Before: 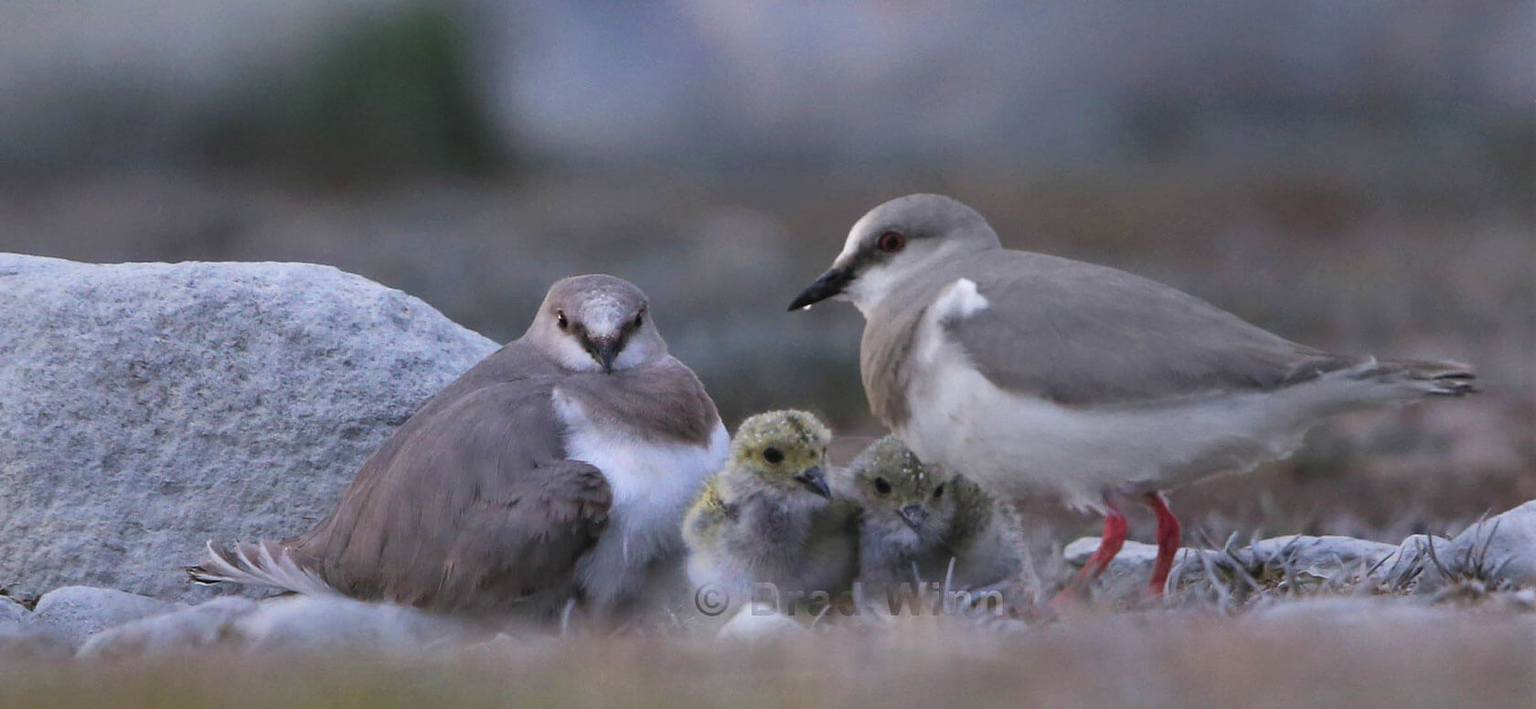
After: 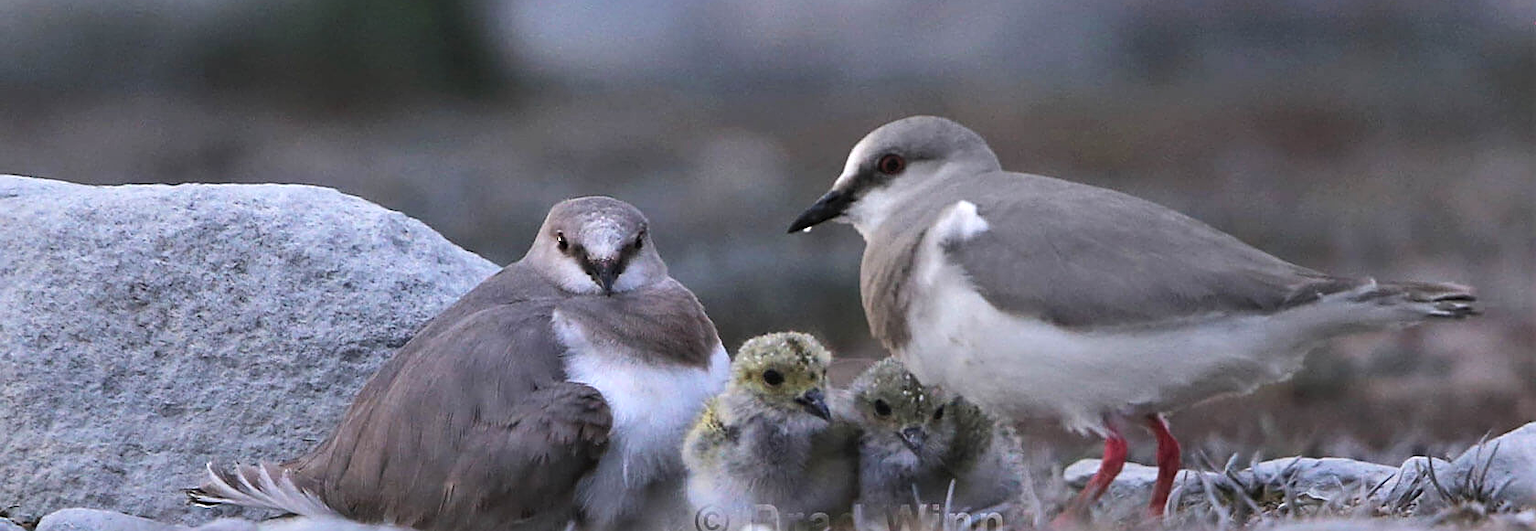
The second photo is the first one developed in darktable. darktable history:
sharpen: amount 0.49
tone equalizer: -8 EV -0.393 EV, -7 EV -0.426 EV, -6 EV -0.306 EV, -5 EV -0.236 EV, -3 EV 0.226 EV, -2 EV 0.348 EV, -1 EV 0.368 EV, +0 EV 0.393 EV, edges refinement/feathering 500, mask exposure compensation -1.57 EV, preserve details no
crop: top 11.011%, bottom 13.926%
